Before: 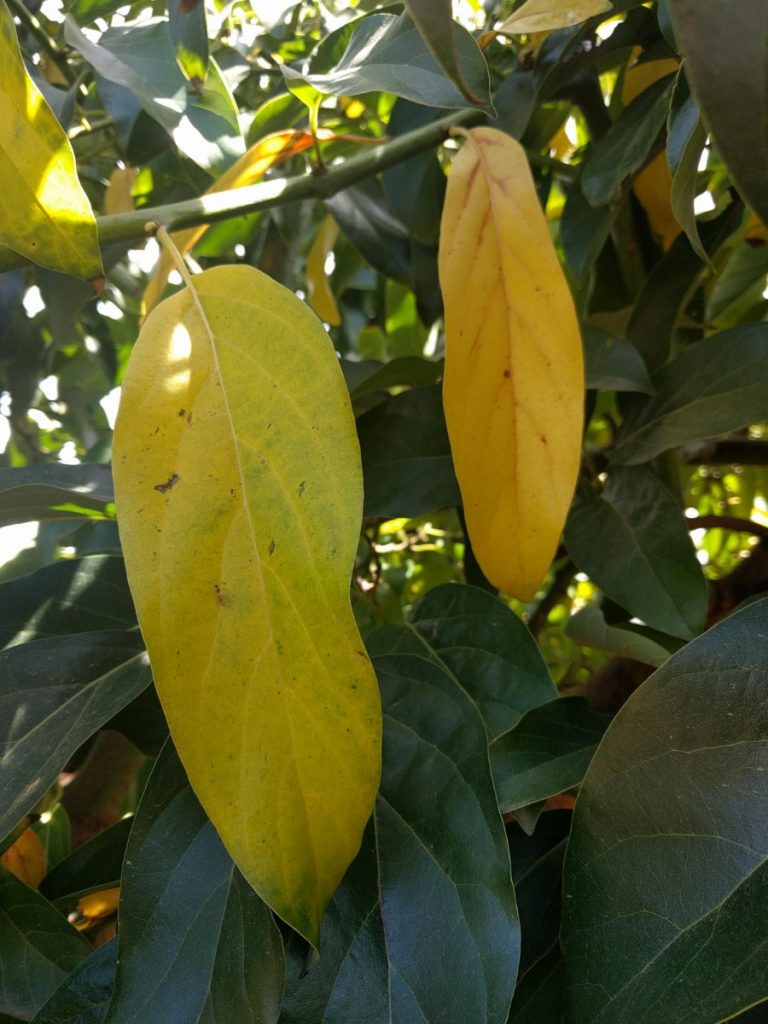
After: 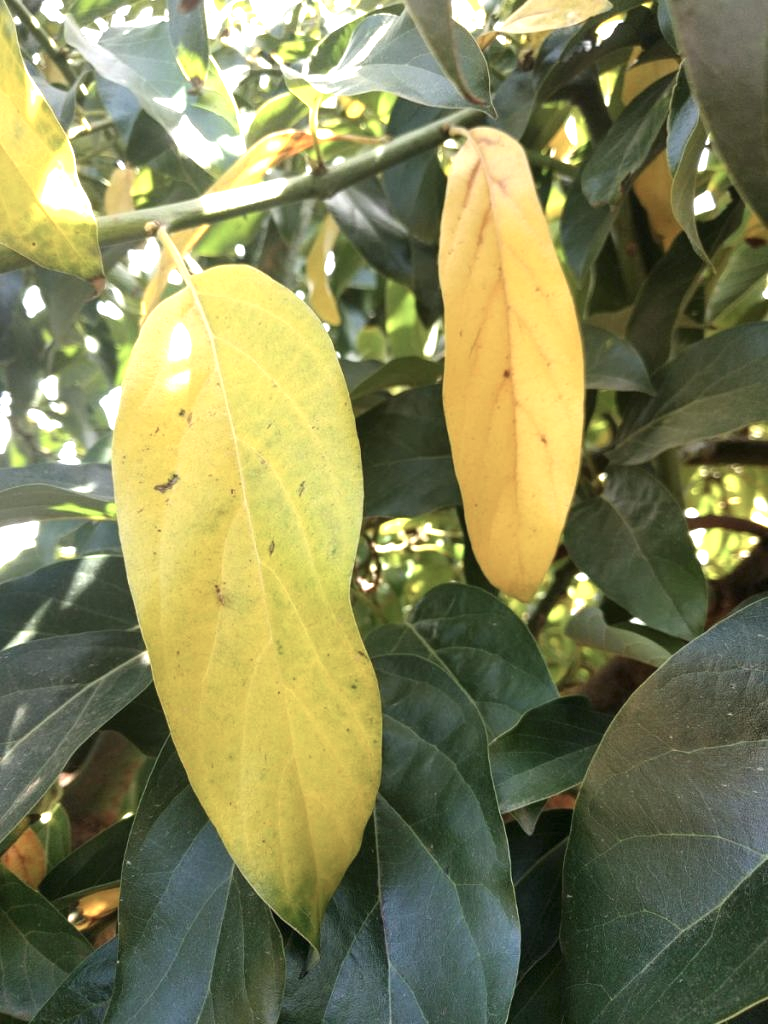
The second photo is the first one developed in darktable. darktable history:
exposure: black level correction 0, exposure 1.4 EV, compensate highlight preservation false
contrast brightness saturation: contrast 0.1, saturation -0.3
